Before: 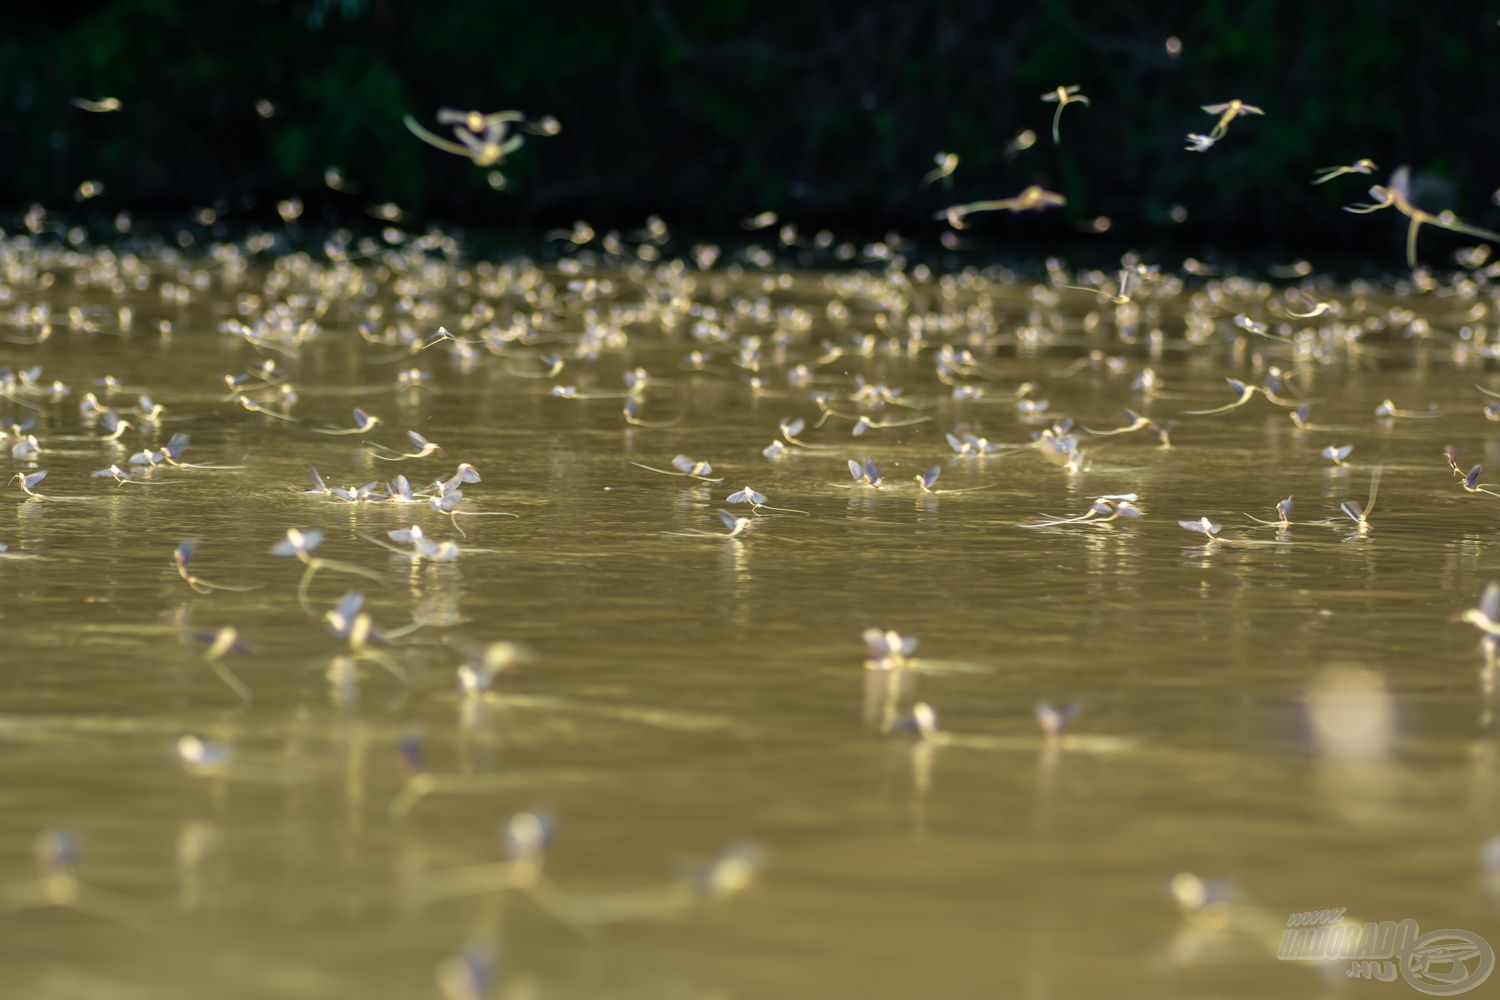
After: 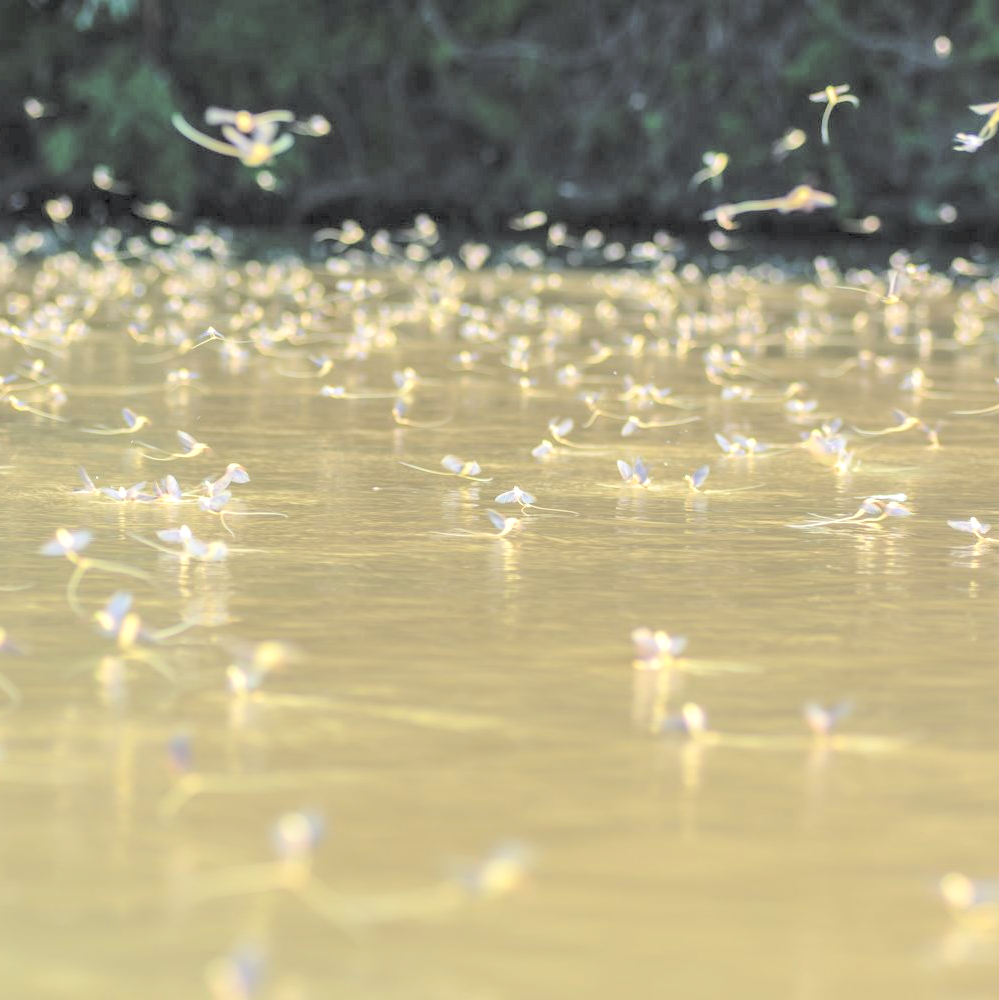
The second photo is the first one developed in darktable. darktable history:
crop: left 15.419%, right 17.914%
local contrast: on, module defaults
contrast brightness saturation: brightness 1
